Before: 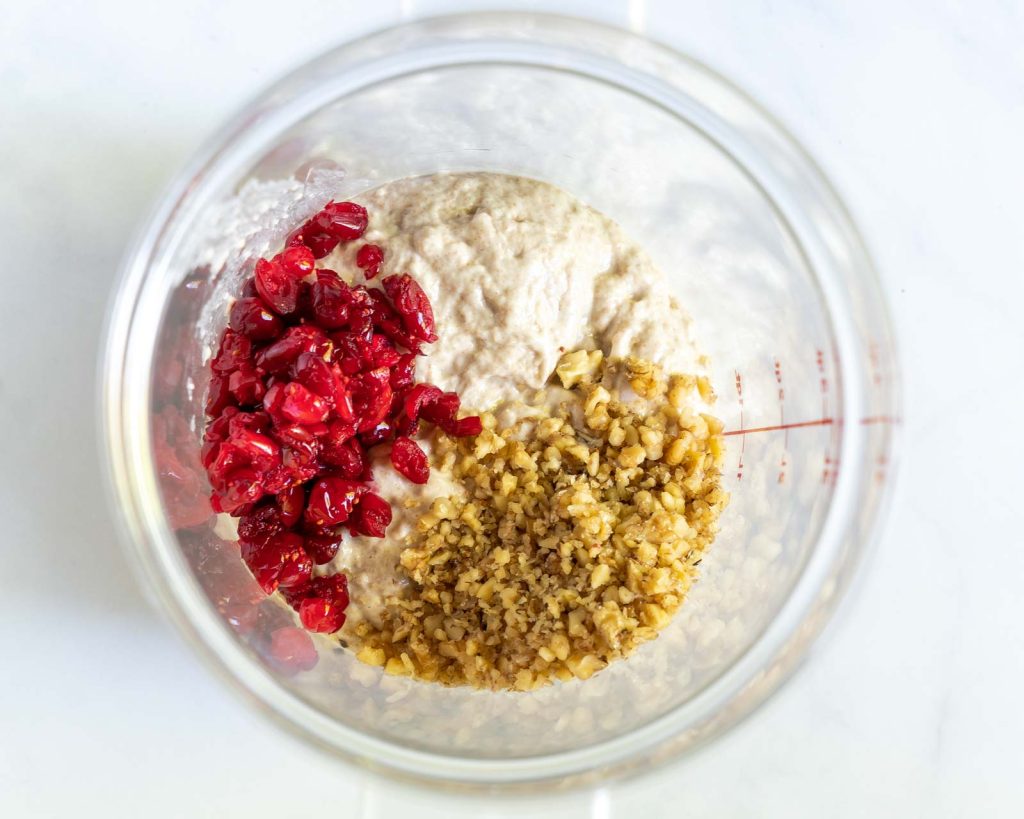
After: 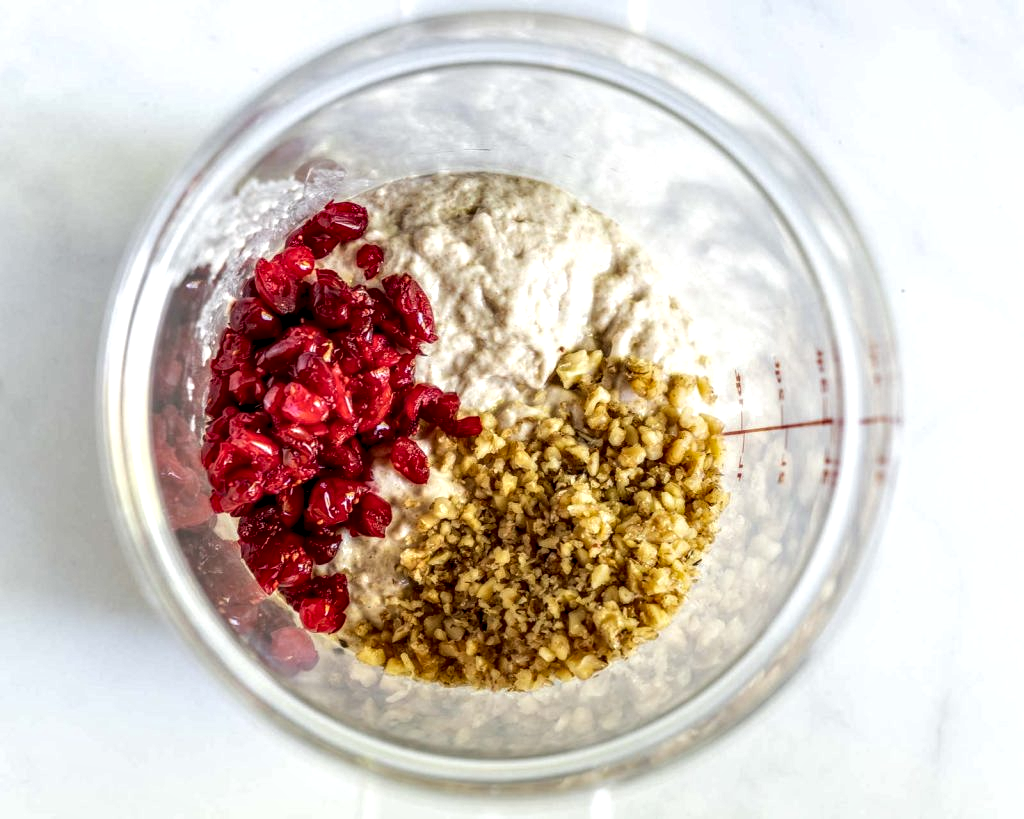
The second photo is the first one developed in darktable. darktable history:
local contrast: highlights 4%, shadows 4%, detail 182%
